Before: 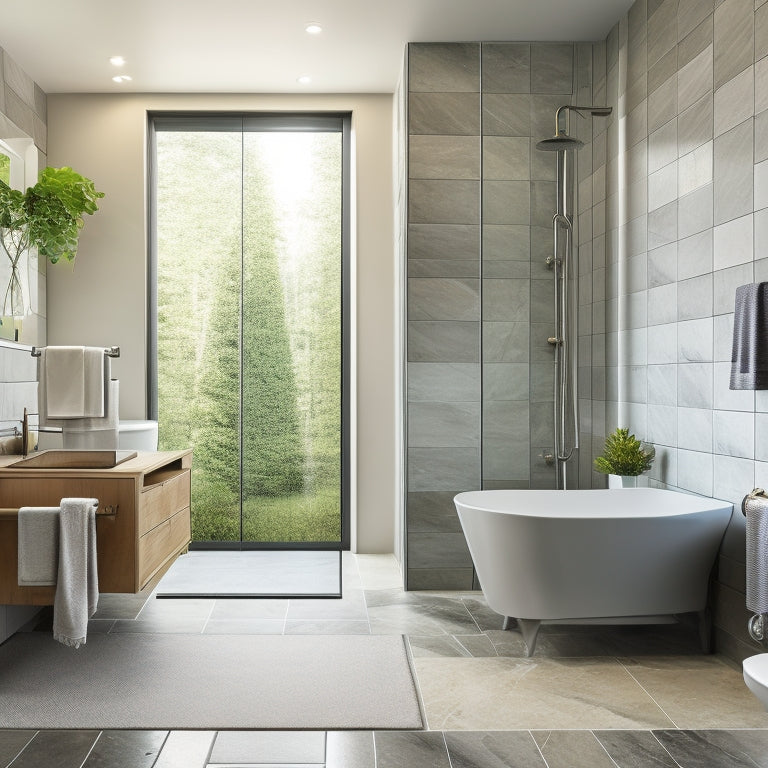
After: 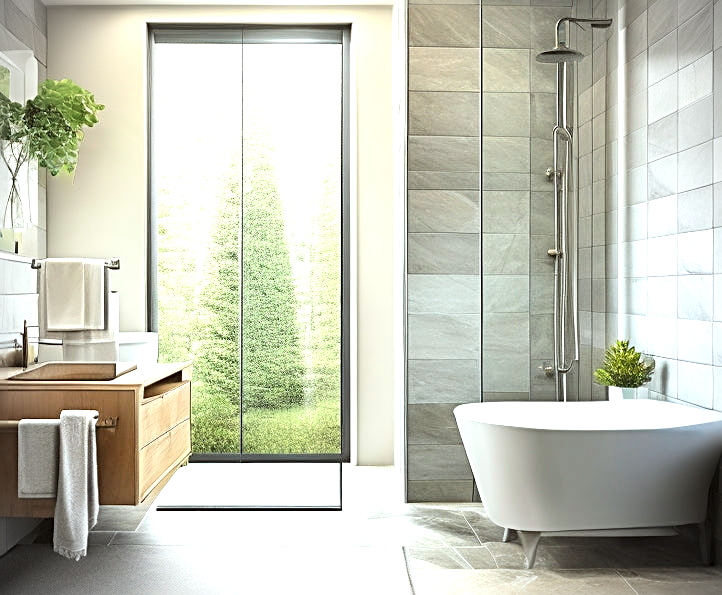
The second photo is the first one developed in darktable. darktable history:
contrast equalizer: y [[0.5 ×6], [0.5 ×6], [0.5, 0.5, 0.501, 0.545, 0.707, 0.863], [0 ×6], [0 ×6]], mix -0.219
vignetting: brightness -0.623, saturation -0.669
sharpen: radius 3.124
contrast brightness saturation: contrast 0.102, brightness 0.036, saturation 0.095
color correction: highlights a* -2.75, highlights b* -2.3, shadows a* 2.51, shadows b* 2.88
exposure: exposure 1 EV, compensate highlight preservation false
crop and rotate: angle 0.048°, top 11.514%, right 5.805%, bottom 10.823%
